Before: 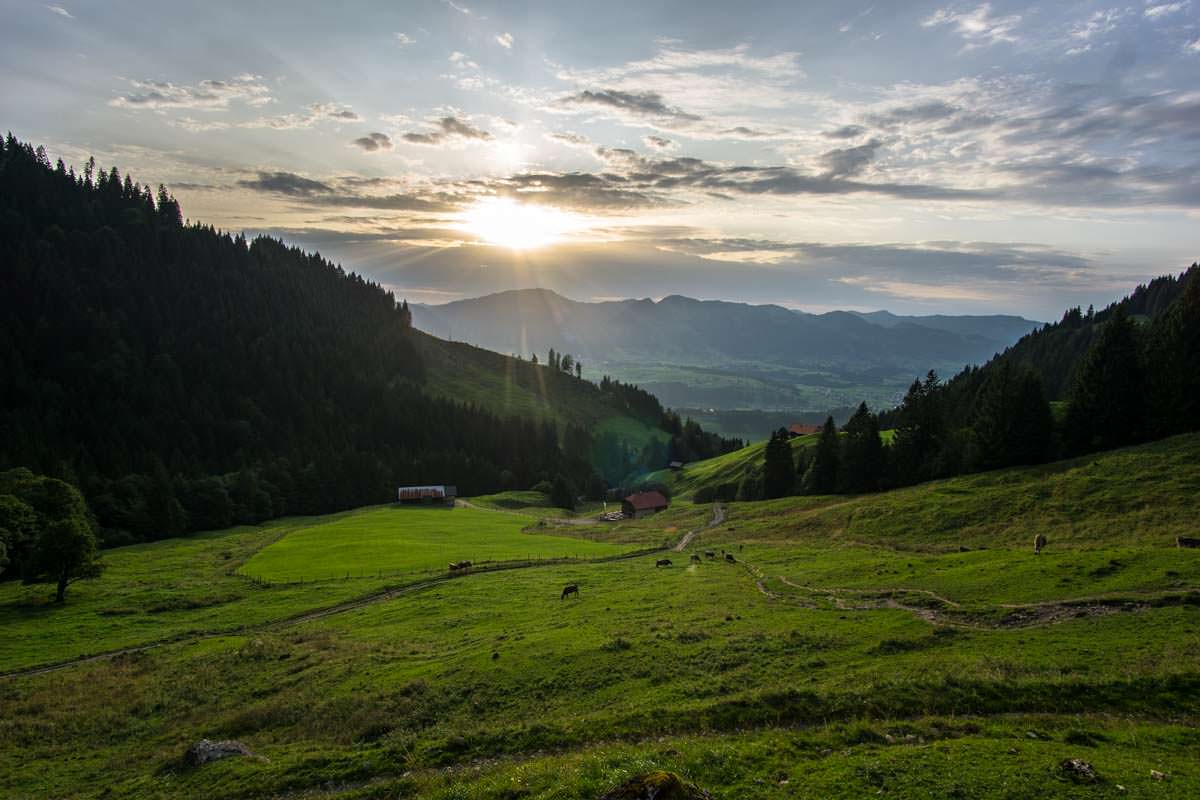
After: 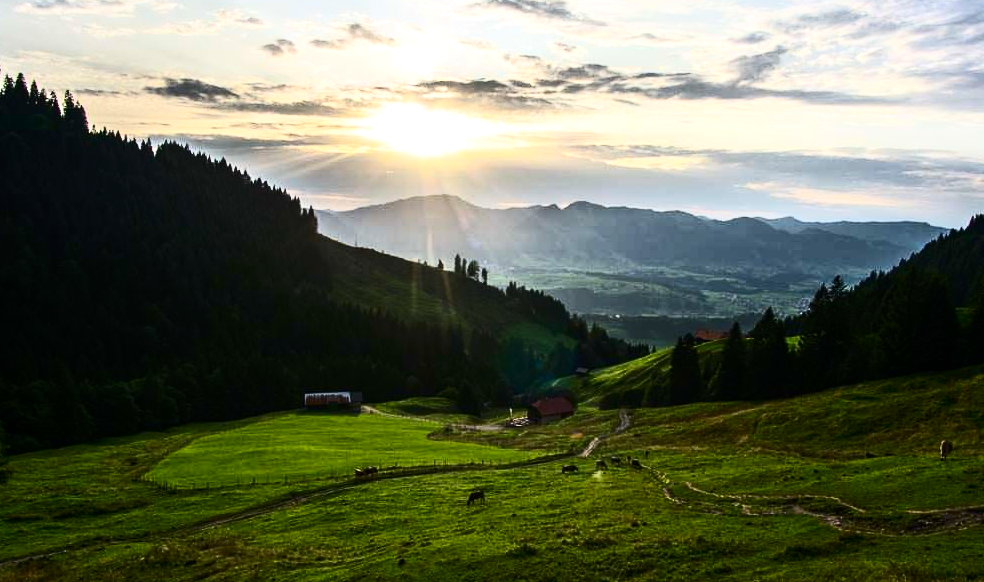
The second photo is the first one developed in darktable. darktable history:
tone equalizer: -8 EV -0.417 EV, -7 EV -0.389 EV, -6 EV -0.333 EV, -5 EV -0.222 EV, -3 EV 0.222 EV, -2 EV 0.333 EV, -1 EV 0.389 EV, +0 EV 0.417 EV, edges refinement/feathering 500, mask exposure compensation -1.57 EV, preserve details no
crop: left 7.856%, top 11.836%, right 10.12%, bottom 15.387%
contrast brightness saturation: contrast 0.4, brightness 0.1, saturation 0.21
